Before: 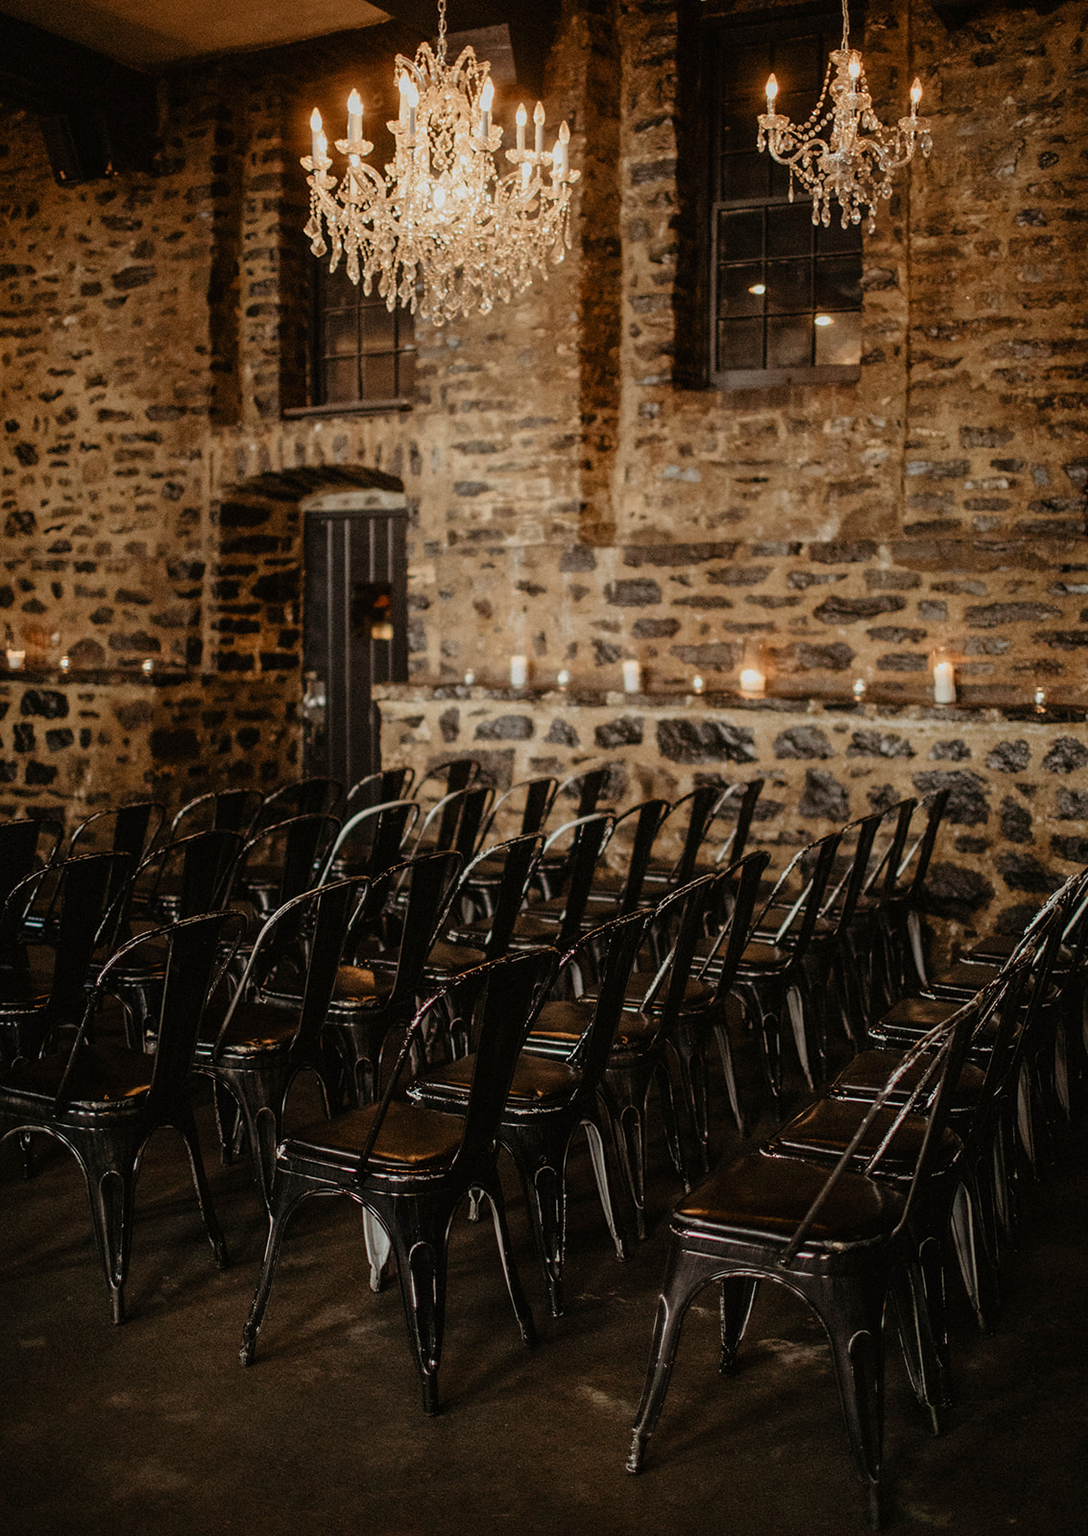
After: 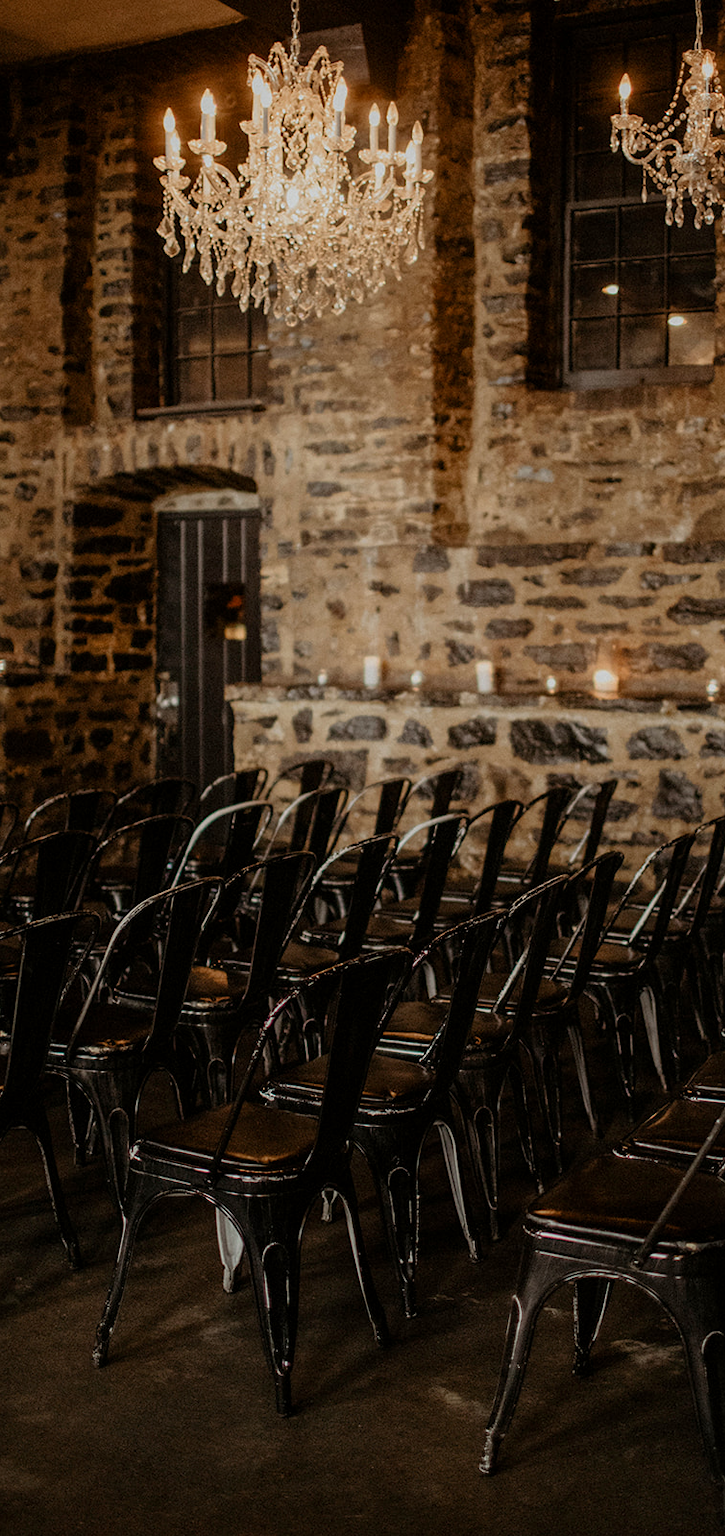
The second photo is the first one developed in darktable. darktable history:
crop and rotate: left 13.537%, right 19.796%
exposure: black level correction 0.001, exposure -0.2 EV, compensate highlight preservation false
